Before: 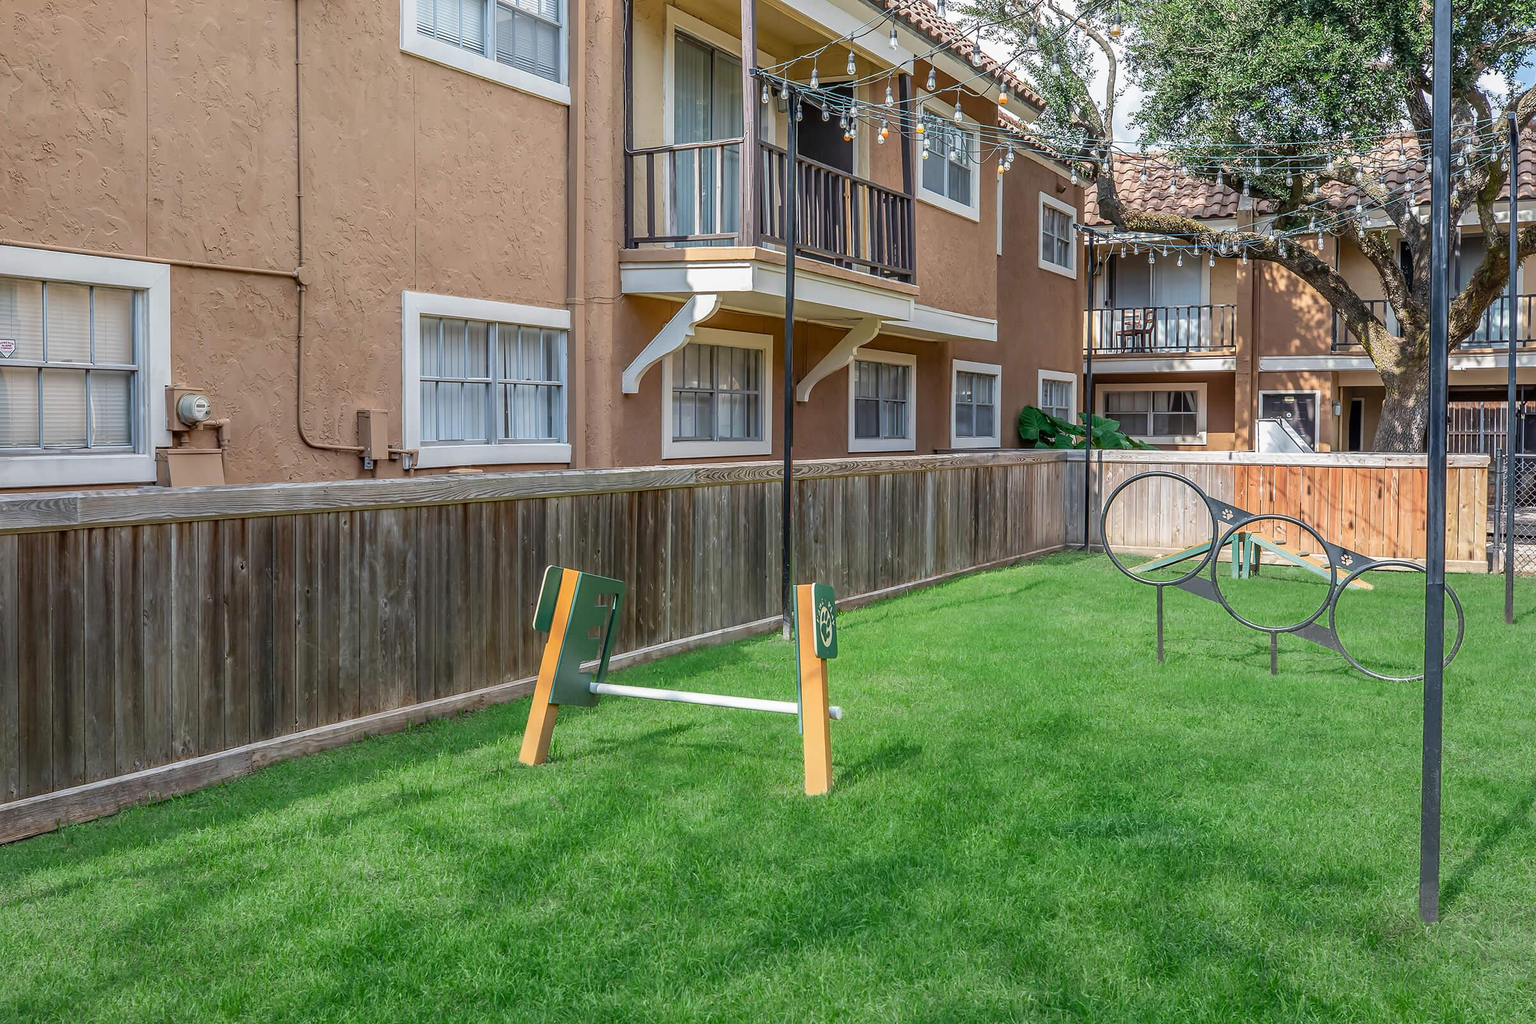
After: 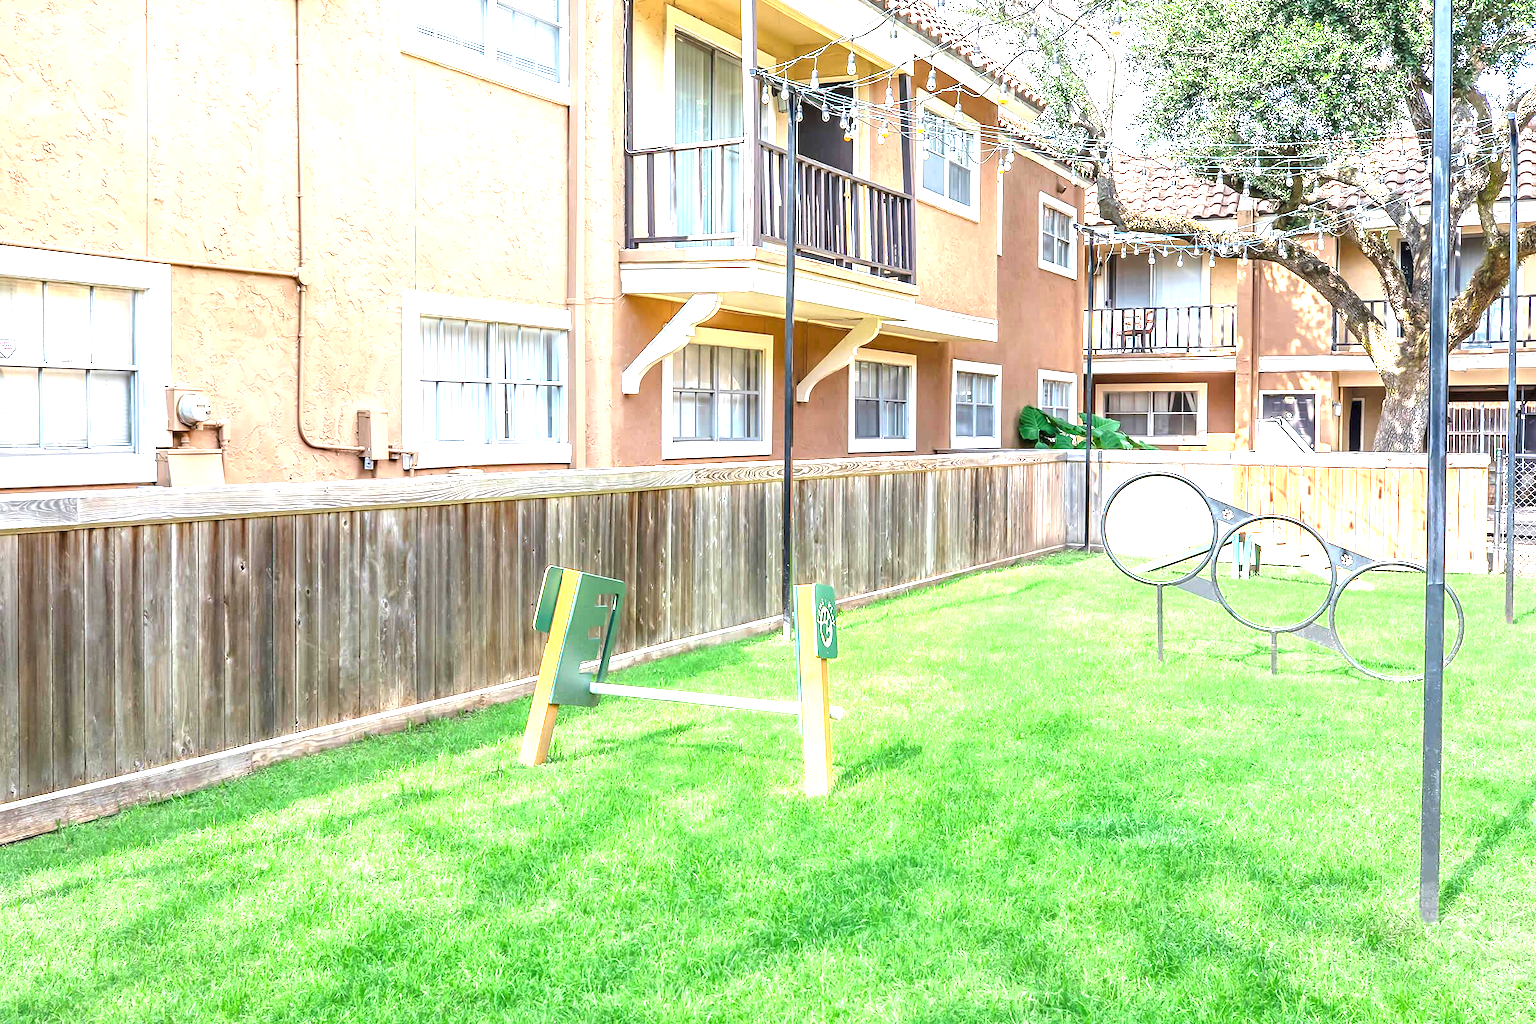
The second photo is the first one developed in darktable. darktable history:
exposure: black level correction 0, exposure 2.137 EV, compensate highlight preservation false
